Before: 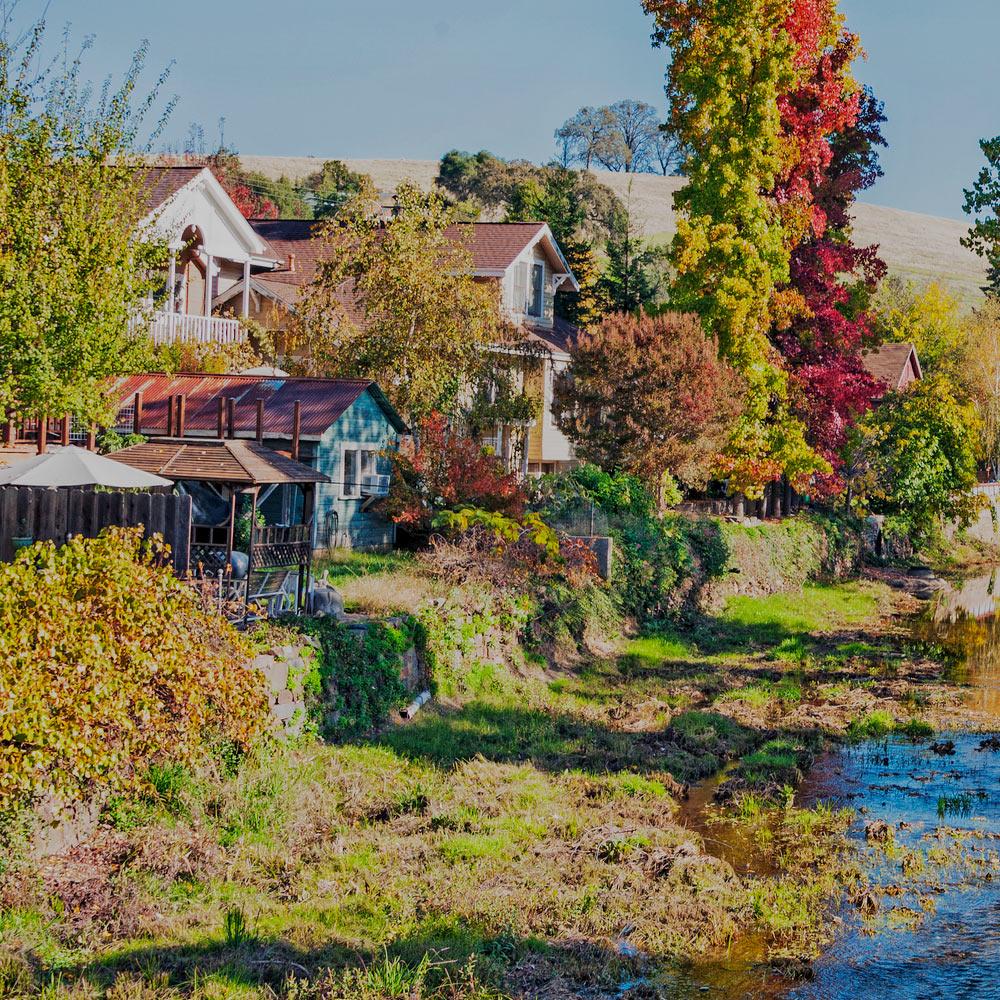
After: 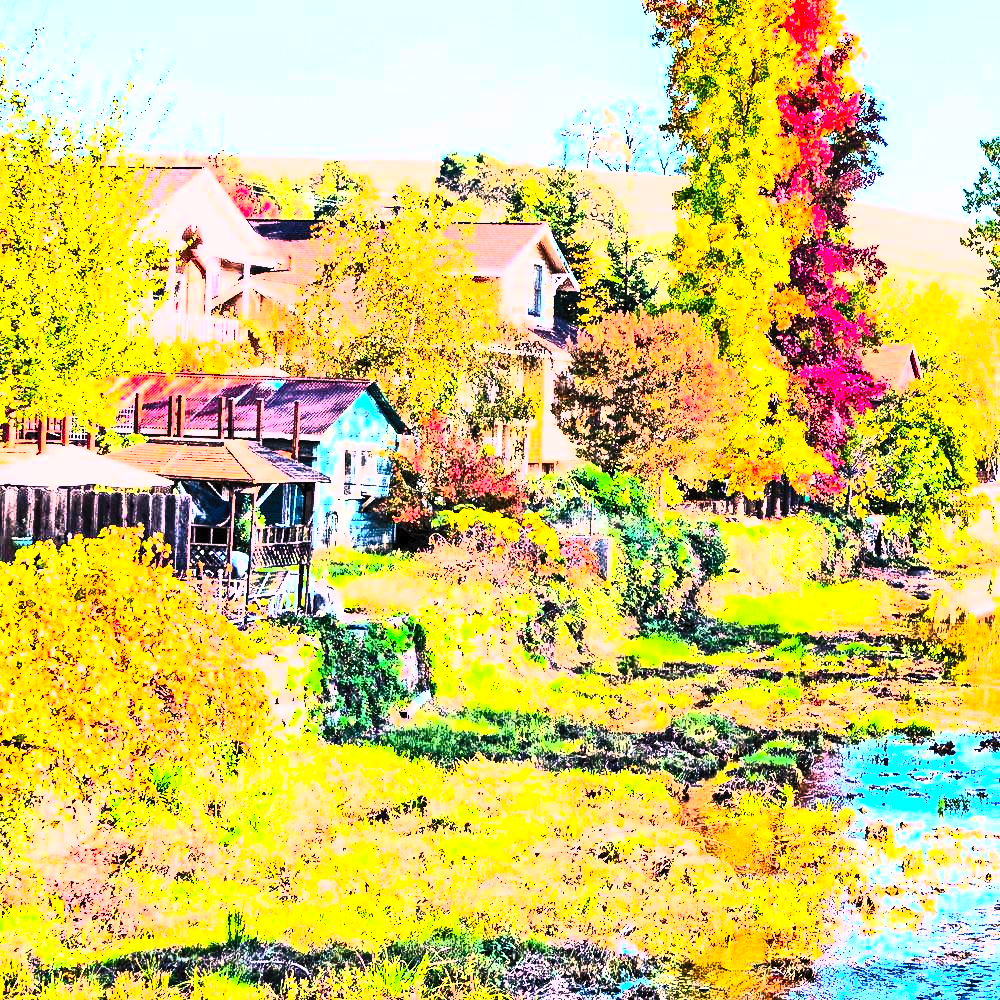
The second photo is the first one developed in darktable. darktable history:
exposure: exposure 1 EV, compensate highlight preservation false
contrast brightness saturation: contrast 0.83, brightness 0.59, saturation 0.59
rgb curve: curves: ch0 [(0, 0) (0.21, 0.15) (0.24, 0.21) (0.5, 0.75) (0.75, 0.96) (0.89, 0.99) (1, 1)]; ch1 [(0, 0.02) (0.21, 0.13) (0.25, 0.2) (0.5, 0.67) (0.75, 0.9) (0.89, 0.97) (1, 1)]; ch2 [(0, 0.02) (0.21, 0.13) (0.25, 0.2) (0.5, 0.67) (0.75, 0.9) (0.89, 0.97) (1, 1)], compensate middle gray true
color correction: highlights a* 14.52, highlights b* 4.84
